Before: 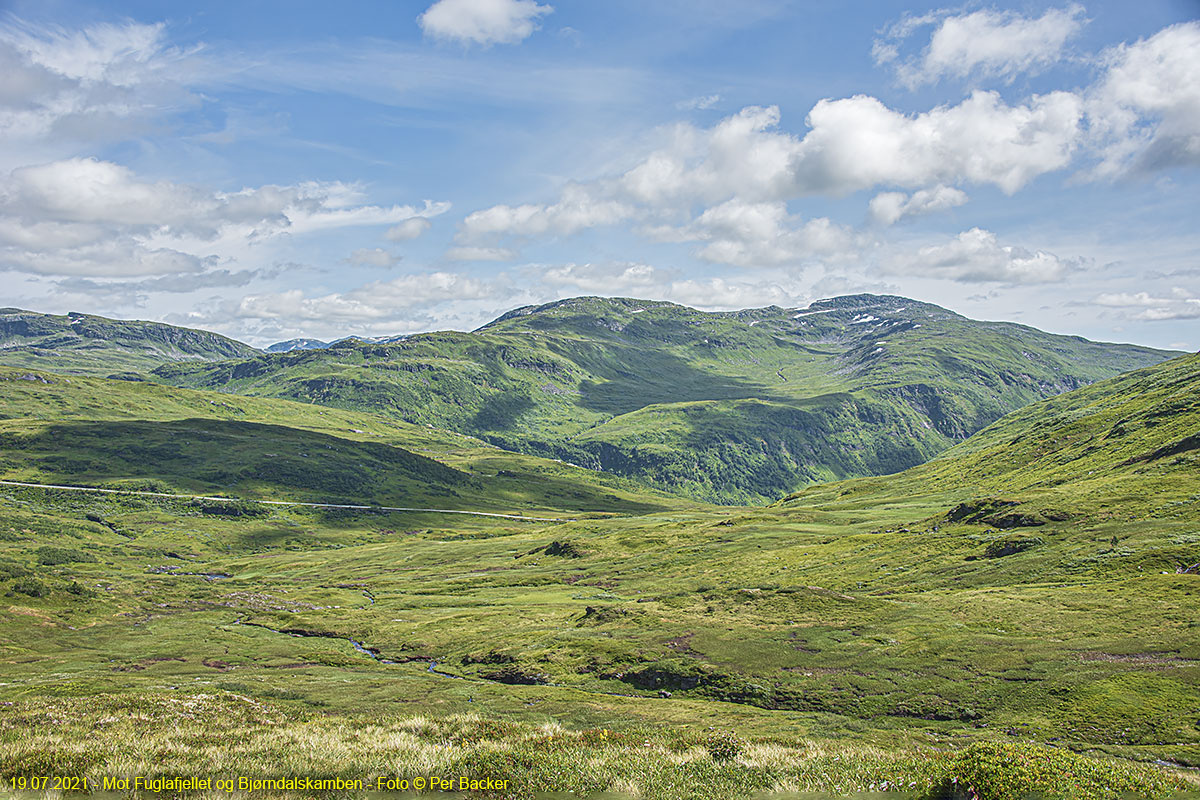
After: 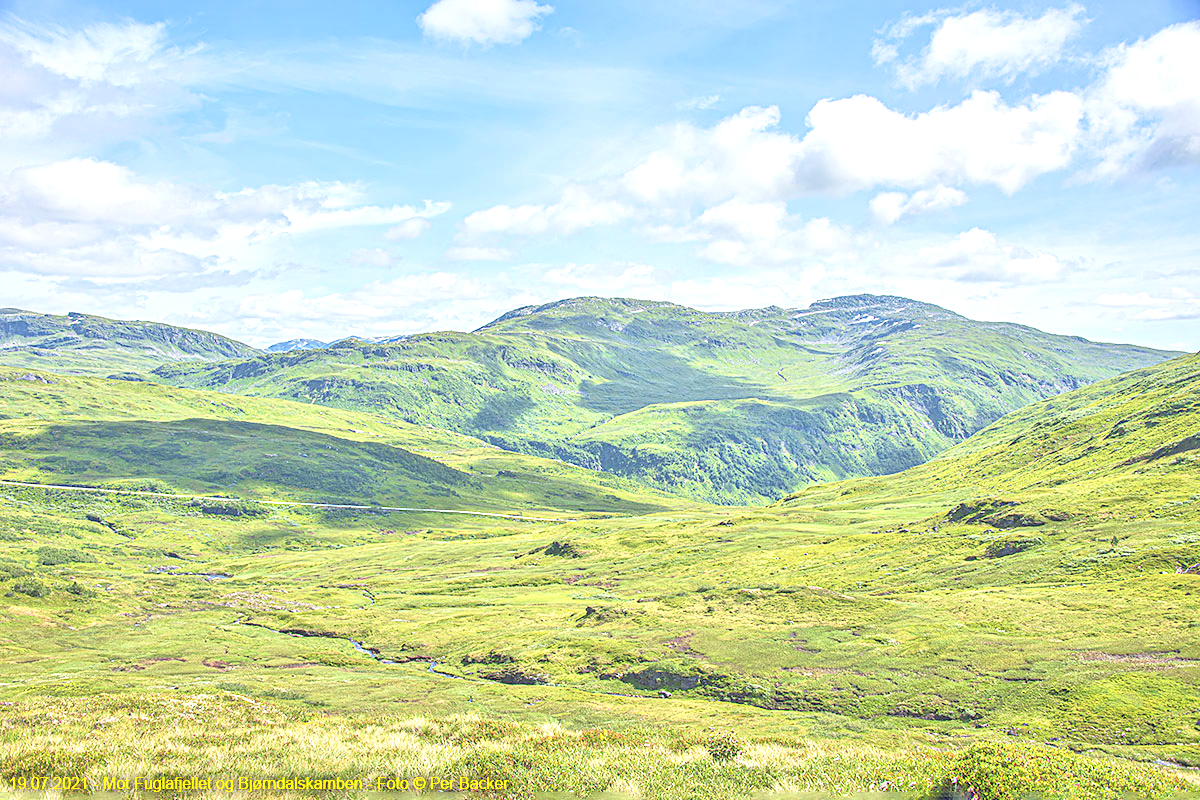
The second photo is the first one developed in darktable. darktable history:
tone curve: curves: ch0 [(0, 0) (0.004, 0.001) (0.133, 0.112) (0.325, 0.362) (0.832, 0.893) (1, 1)], color space Lab, linked channels, preserve colors none
tone equalizer: -8 EV 2 EV, -7 EV 2 EV, -6 EV 2 EV, -5 EV 2 EV, -4 EV 2 EV, -3 EV 1.5 EV, -2 EV 1 EV, -1 EV 0.5 EV
exposure: black level correction 0, exposure 0.7 EV, compensate exposure bias true, compensate highlight preservation false
